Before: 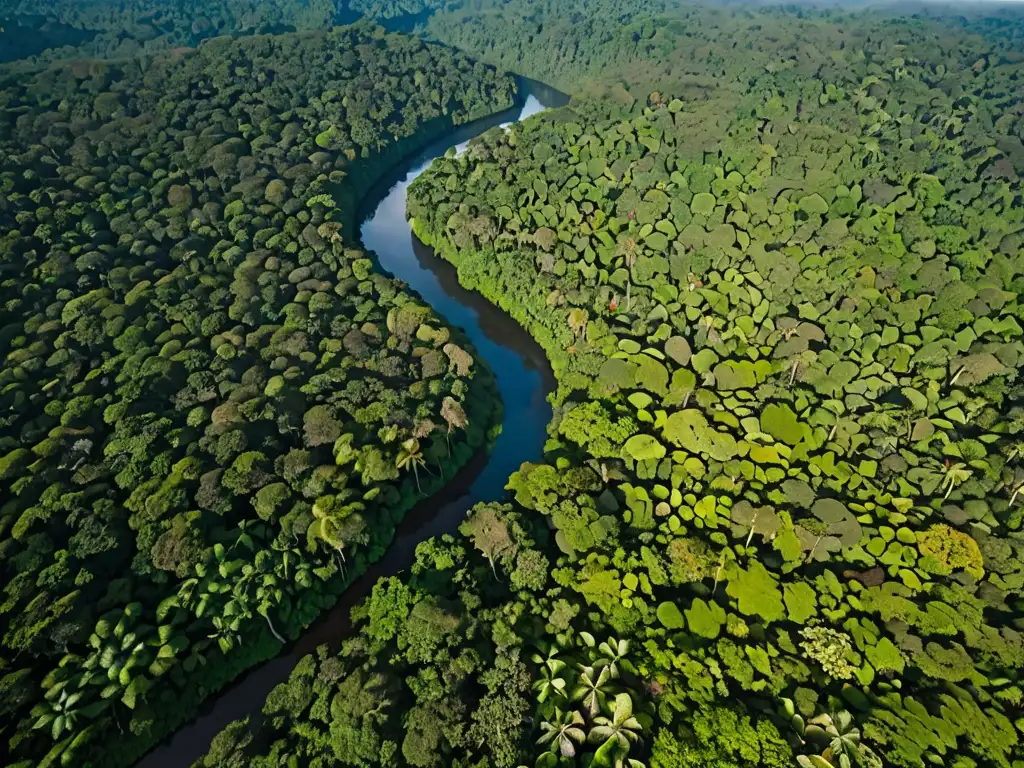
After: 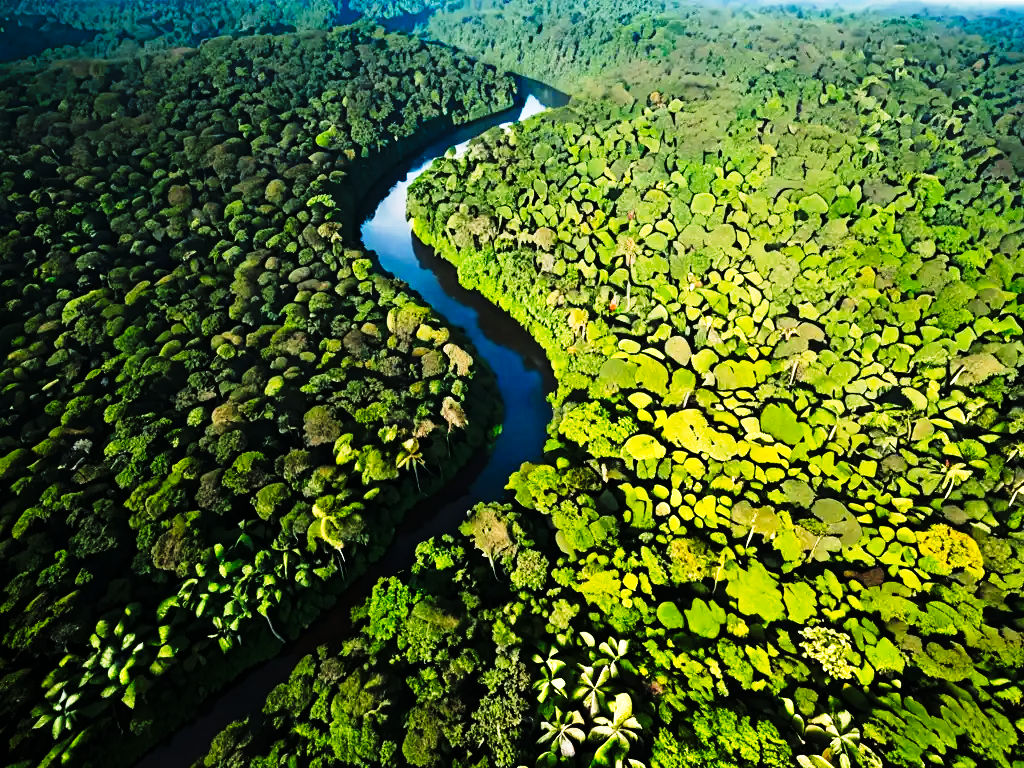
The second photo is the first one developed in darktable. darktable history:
tone curve: curves: ch0 [(0, 0) (0.236, 0.124) (0.373, 0.304) (0.542, 0.593) (0.737, 0.873) (1, 1)]; ch1 [(0, 0) (0.399, 0.328) (0.488, 0.484) (0.598, 0.624) (1, 1)]; ch2 [(0, 0) (0.448, 0.405) (0.523, 0.511) (0.592, 0.59) (1, 1)], preserve colors none
tone equalizer: -8 EV -0.76 EV, -7 EV -0.709 EV, -6 EV -0.572 EV, -5 EV -0.414 EV, -3 EV 0.371 EV, -2 EV 0.6 EV, -1 EV 0.693 EV, +0 EV 0.736 EV
